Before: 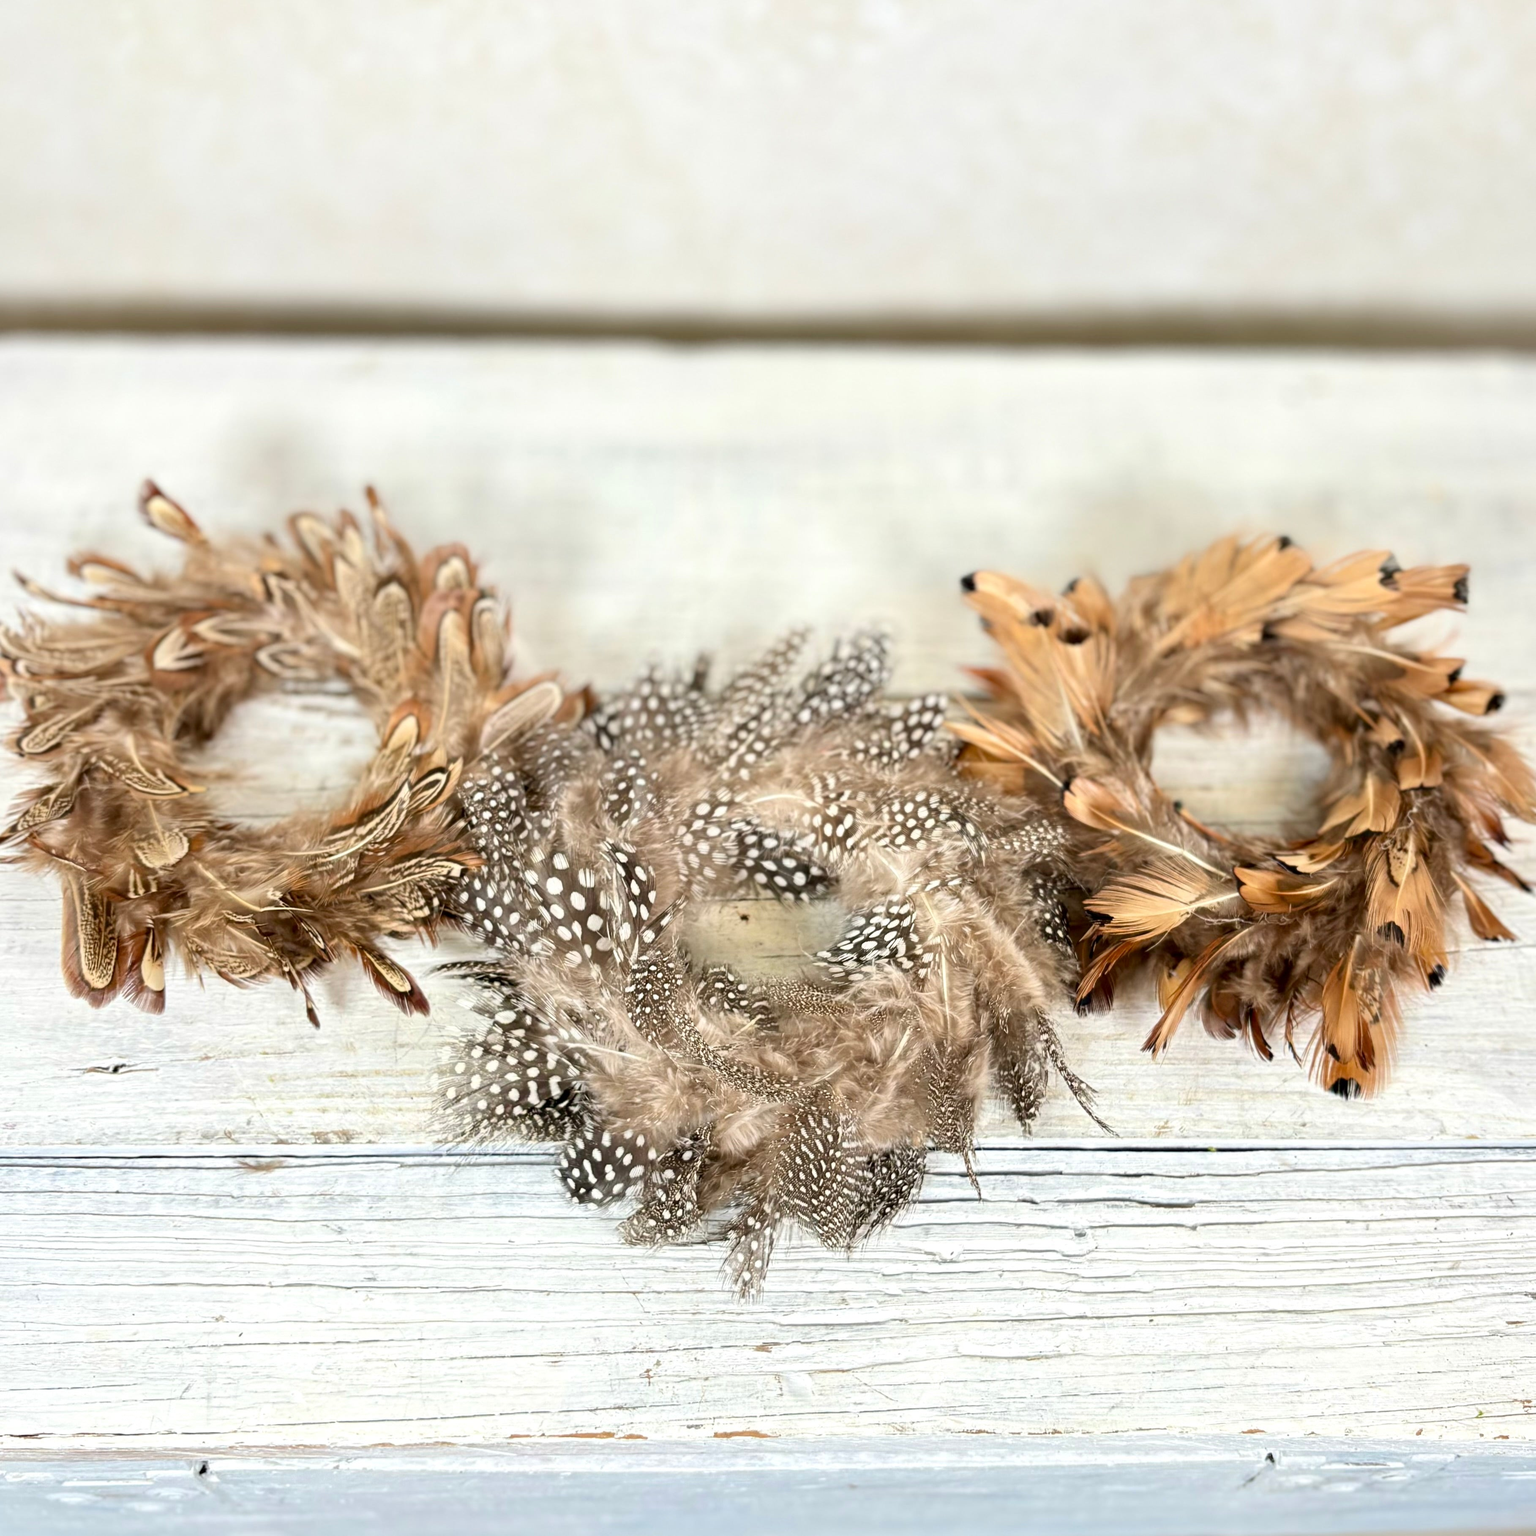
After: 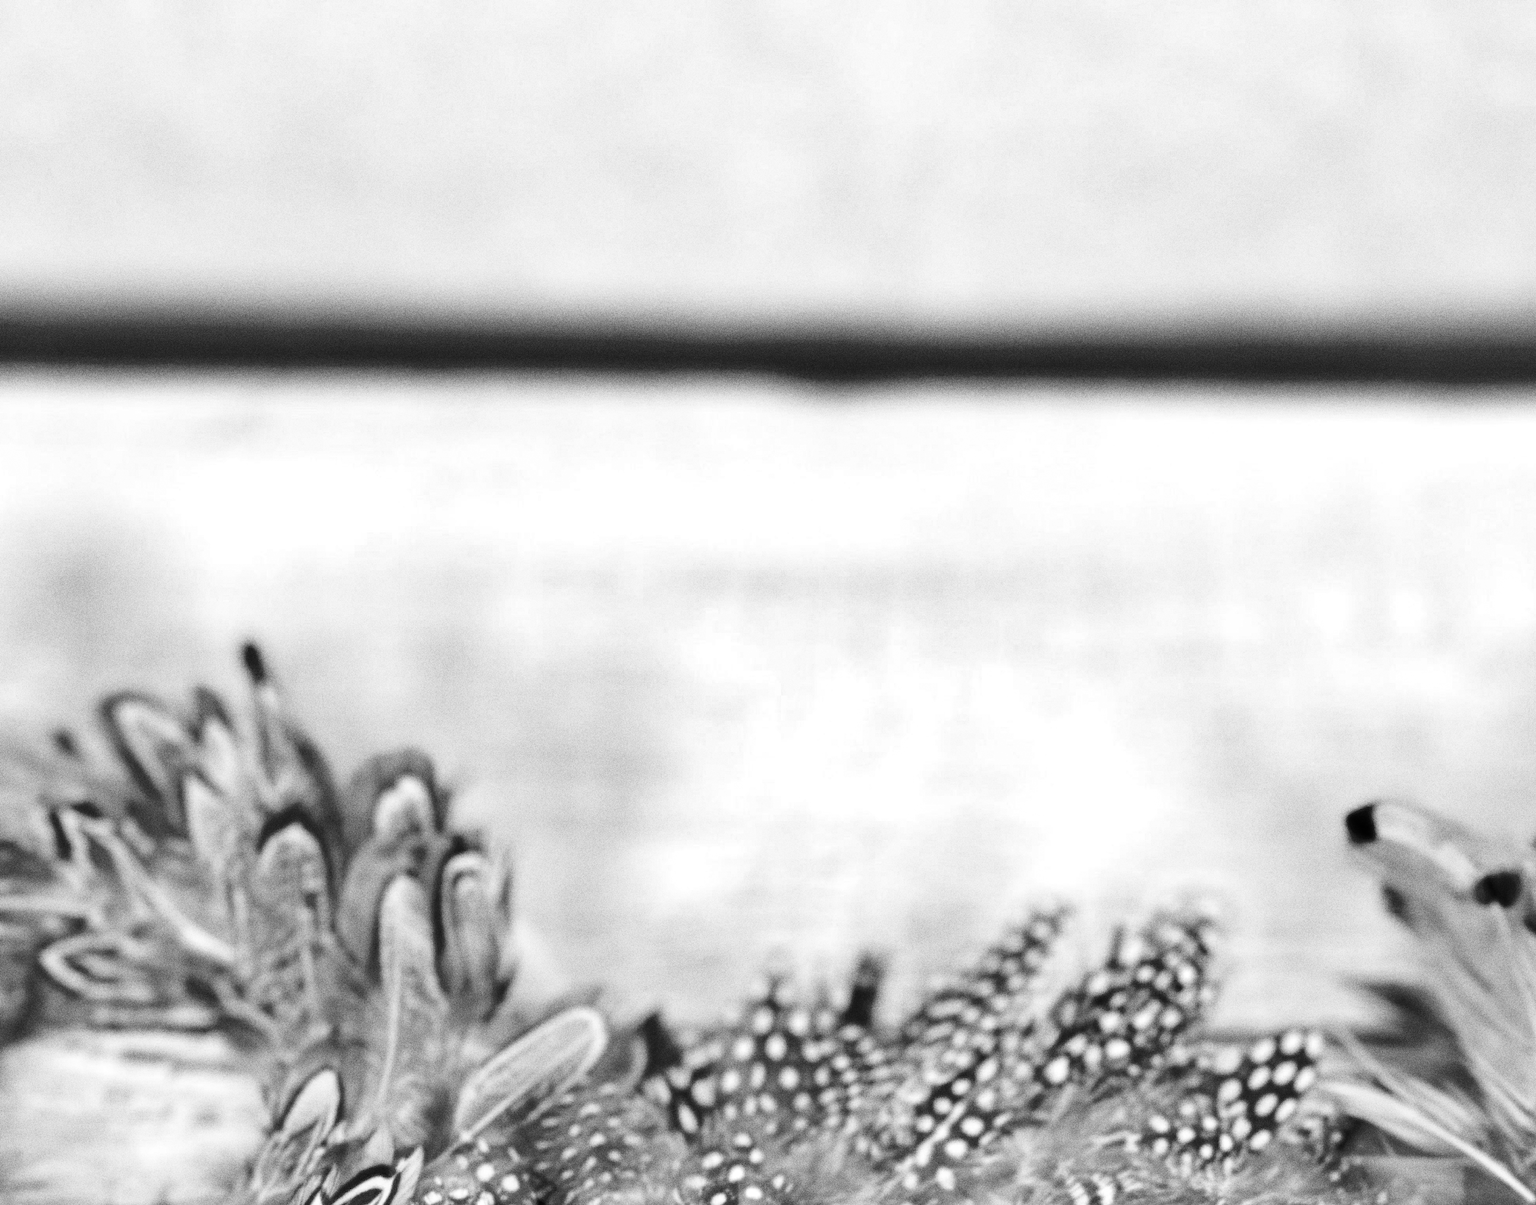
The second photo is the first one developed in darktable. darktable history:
contrast brightness saturation: contrast 0.2, brightness 0.16, saturation 0.22
crop: left 15.306%, top 9.065%, right 30.789%, bottom 48.638%
shadows and highlights: white point adjustment 0.1, highlights -70, soften with gaussian
color balance rgb: perceptual saturation grading › global saturation 25%, perceptual brilliance grading › mid-tones 10%, perceptual brilliance grading › shadows 15%, global vibrance 20%
monochrome: on, module defaults
grain: coarseness 0.09 ISO, strength 40%
exposure: black level correction -0.001, exposure 0.08 EV, compensate highlight preservation false
